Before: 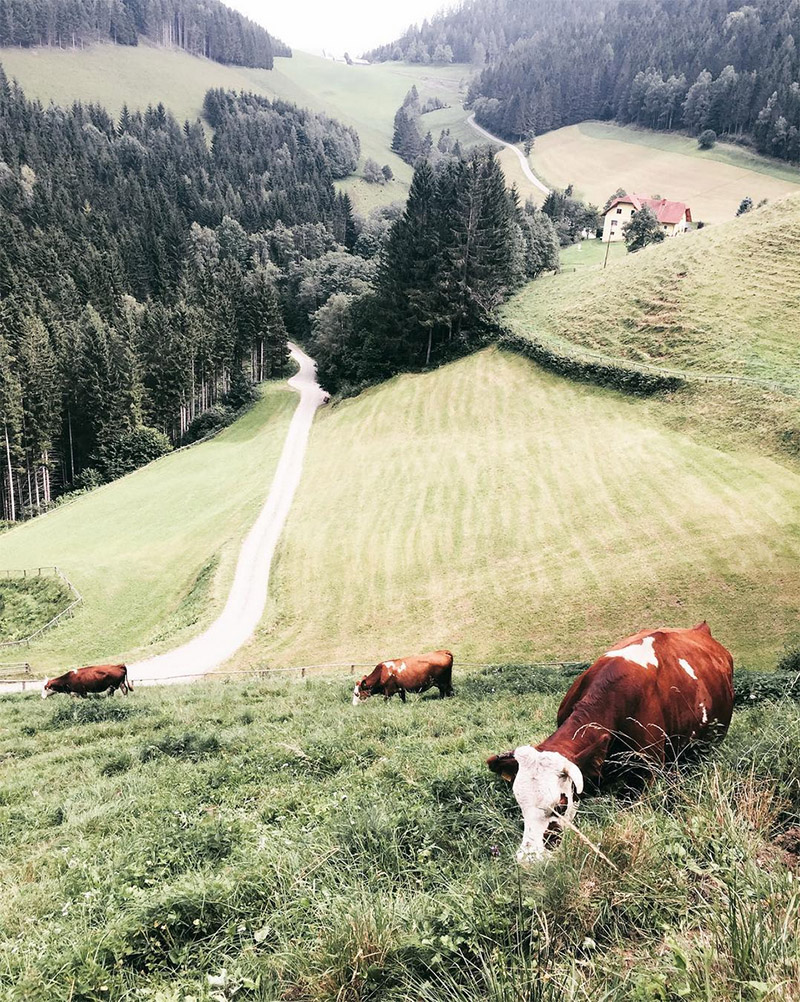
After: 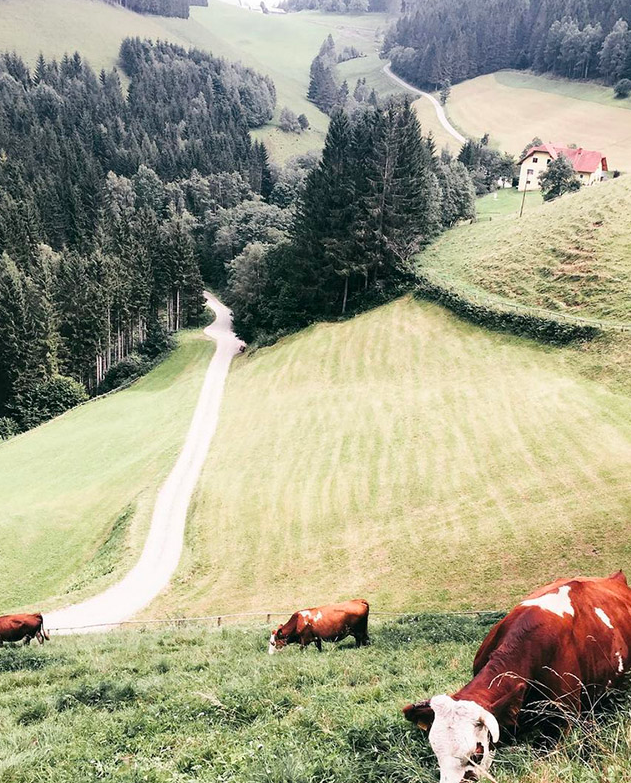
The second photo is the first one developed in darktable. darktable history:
crop and rotate: left 10.616%, top 5.154%, right 10.43%, bottom 16.662%
